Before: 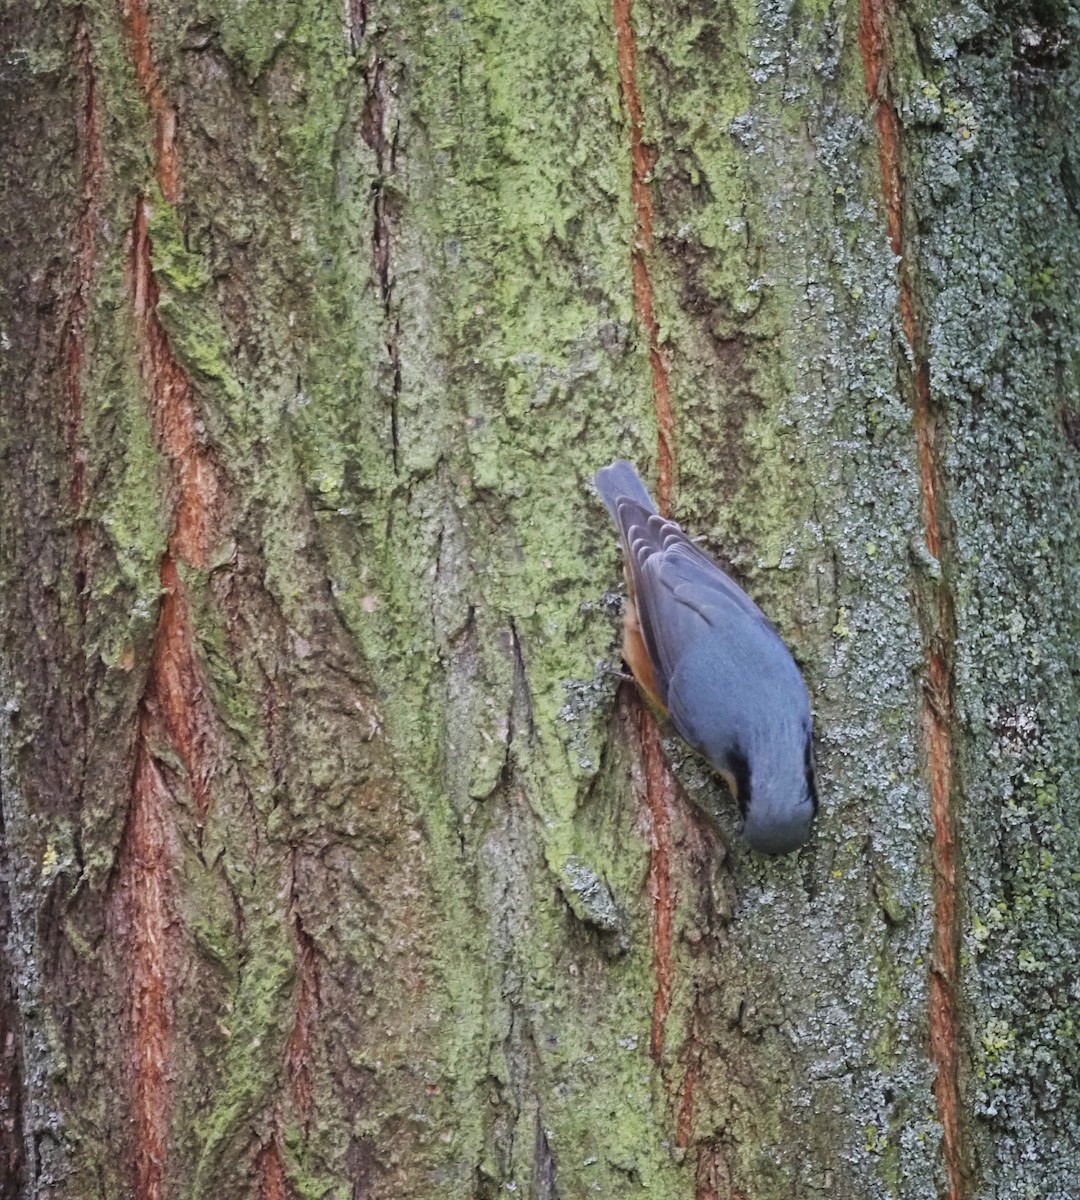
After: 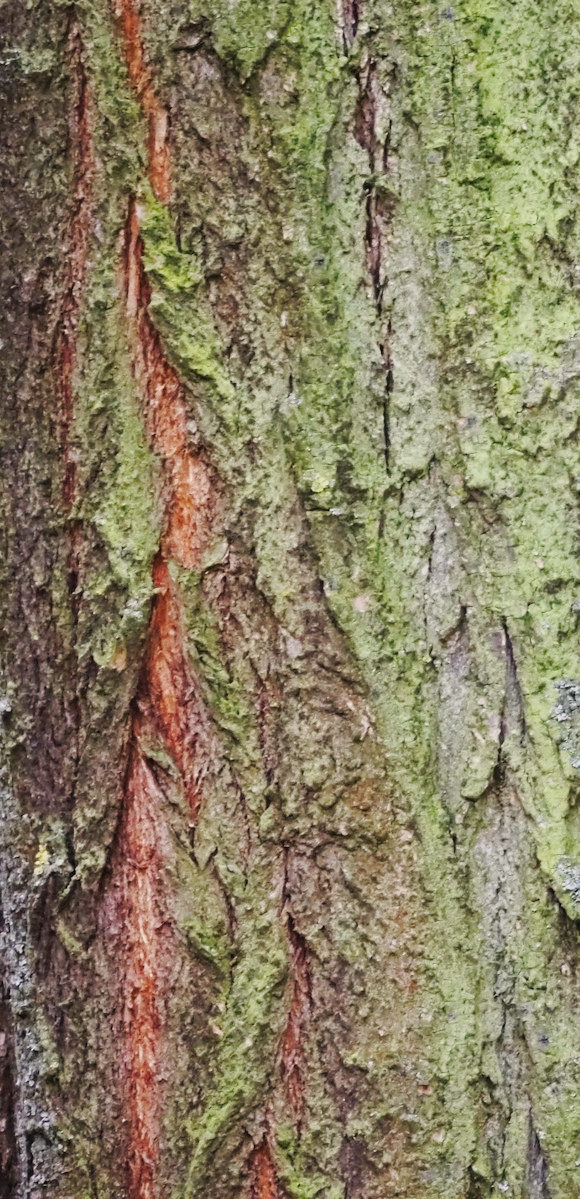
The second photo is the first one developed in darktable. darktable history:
color correction: highlights a* 0.793, highlights b* 2.88, saturation 1.08
crop: left 0.808%, right 45.473%, bottom 0.081%
tone curve: curves: ch0 [(0, 0) (0.126, 0.086) (0.338, 0.327) (0.494, 0.55) (0.703, 0.762) (1, 1)]; ch1 [(0, 0) (0.346, 0.324) (0.45, 0.431) (0.5, 0.5) (0.522, 0.517) (0.55, 0.578) (1, 1)]; ch2 [(0, 0) (0.44, 0.424) (0.501, 0.499) (0.554, 0.563) (0.622, 0.667) (0.707, 0.746) (1, 1)], preserve colors none
